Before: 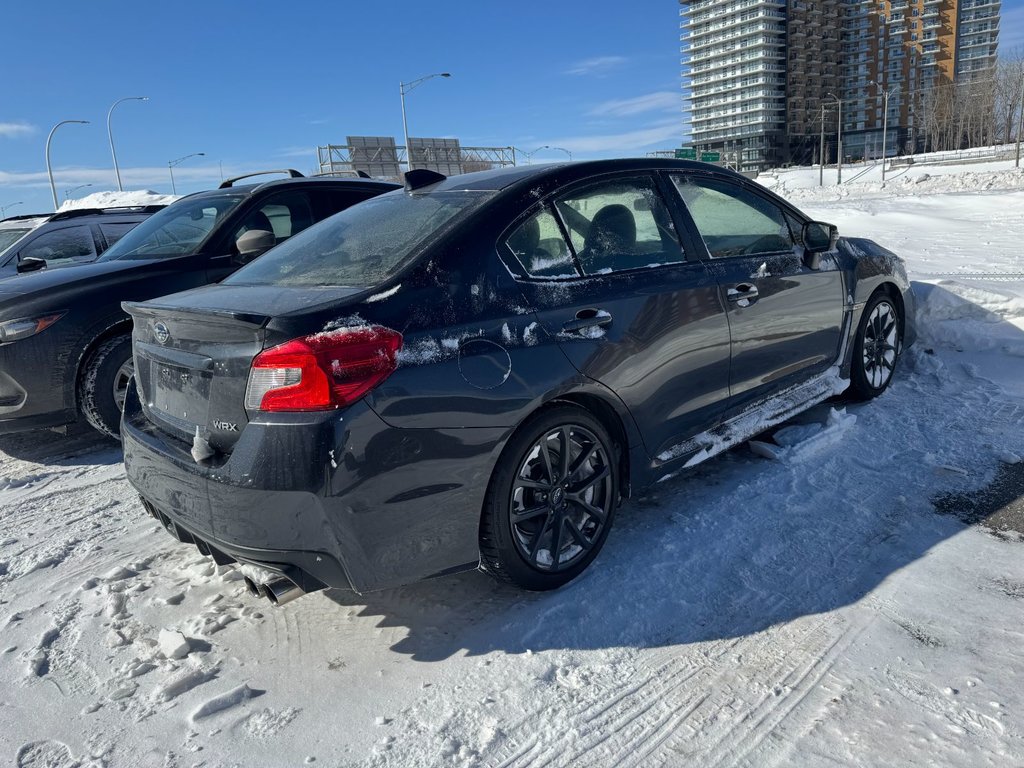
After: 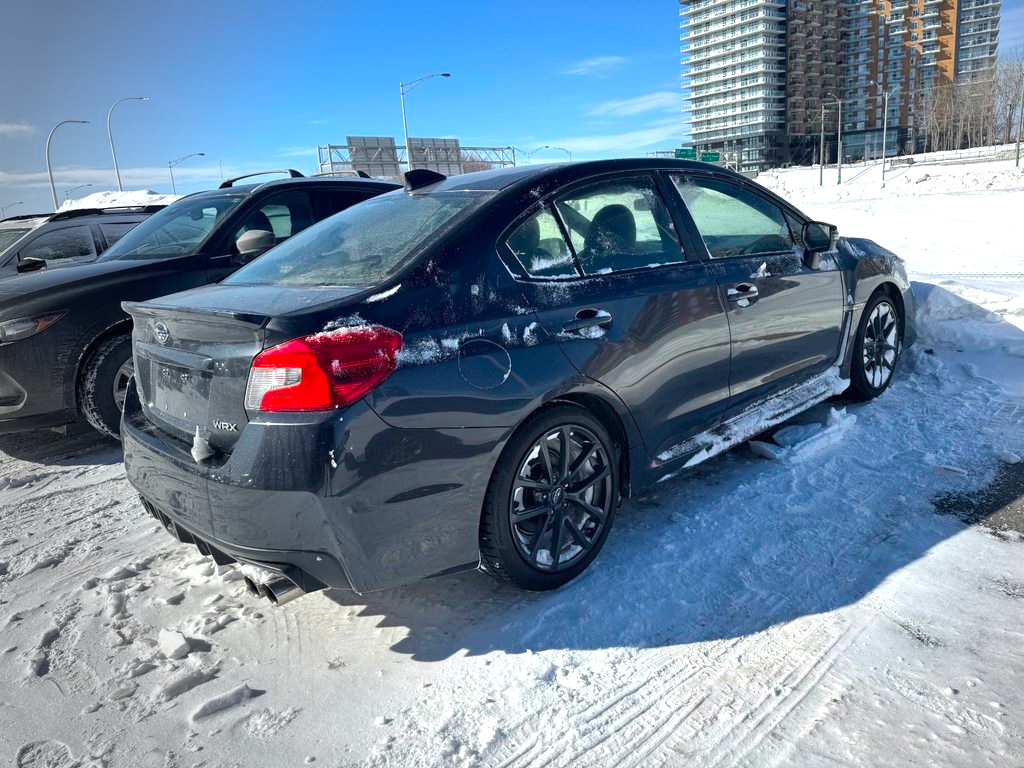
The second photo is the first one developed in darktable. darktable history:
vignetting: fall-off start 73.57%, center (0.22, -0.235)
exposure: exposure 0.781 EV, compensate highlight preservation false
